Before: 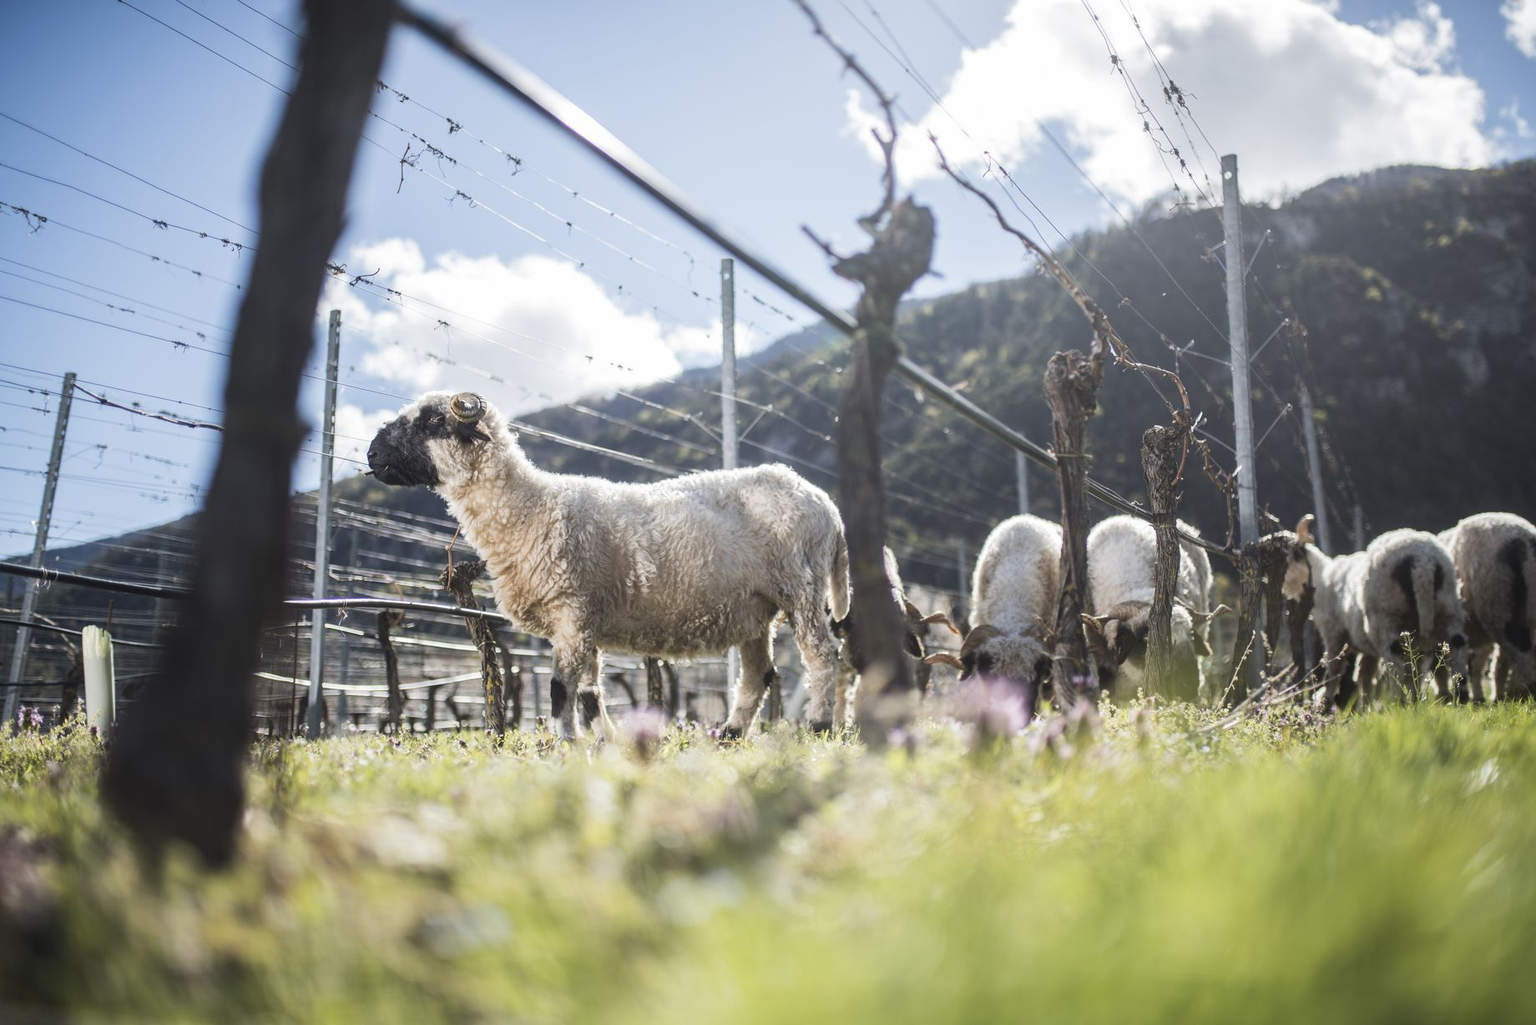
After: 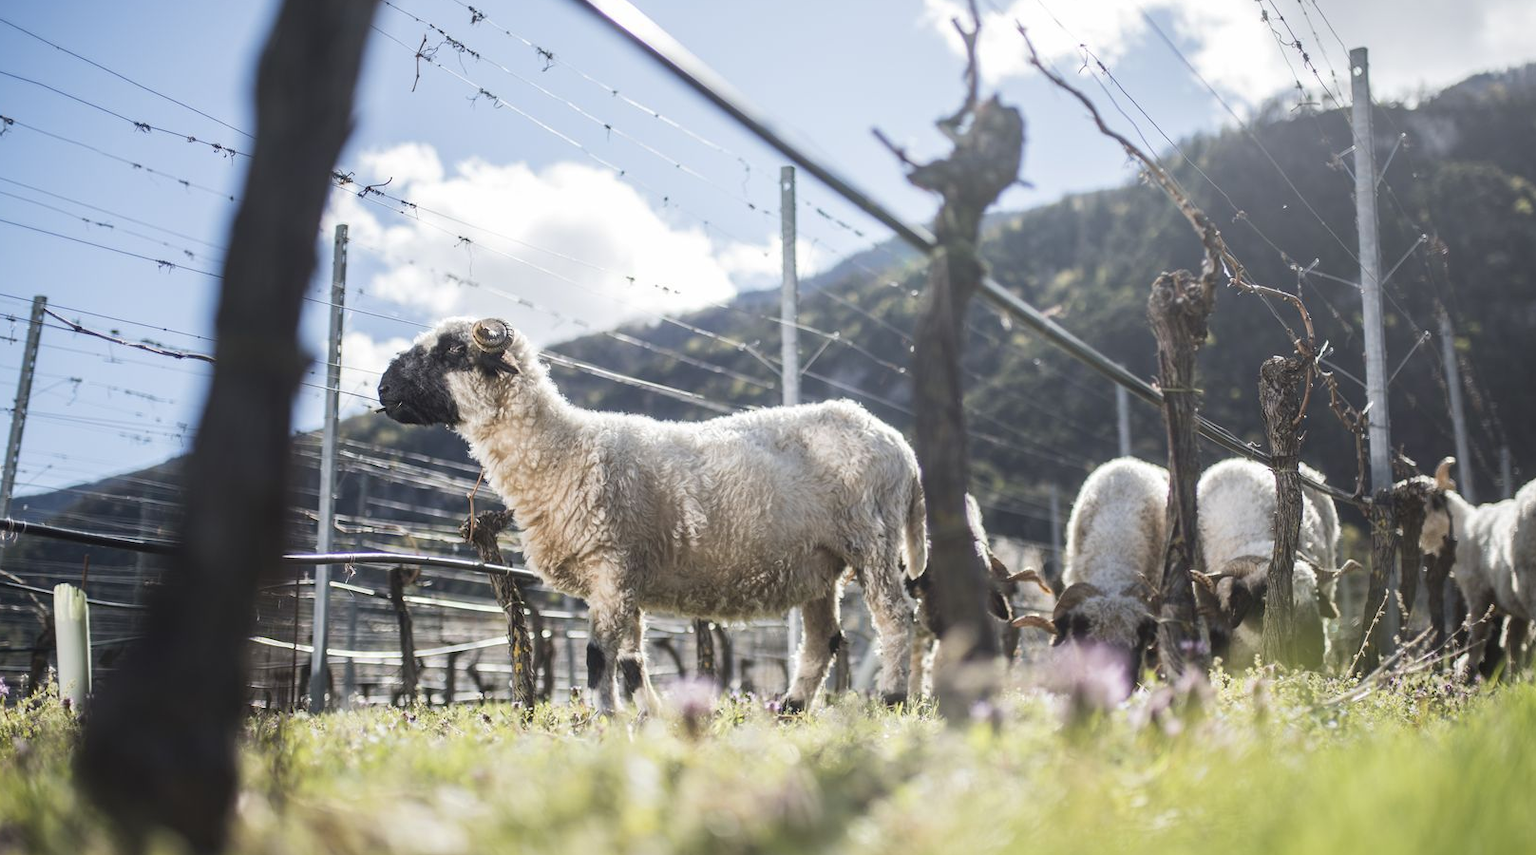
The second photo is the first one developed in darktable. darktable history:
crop and rotate: left 2.304%, top 10.996%, right 9.804%, bottom 15.563%
